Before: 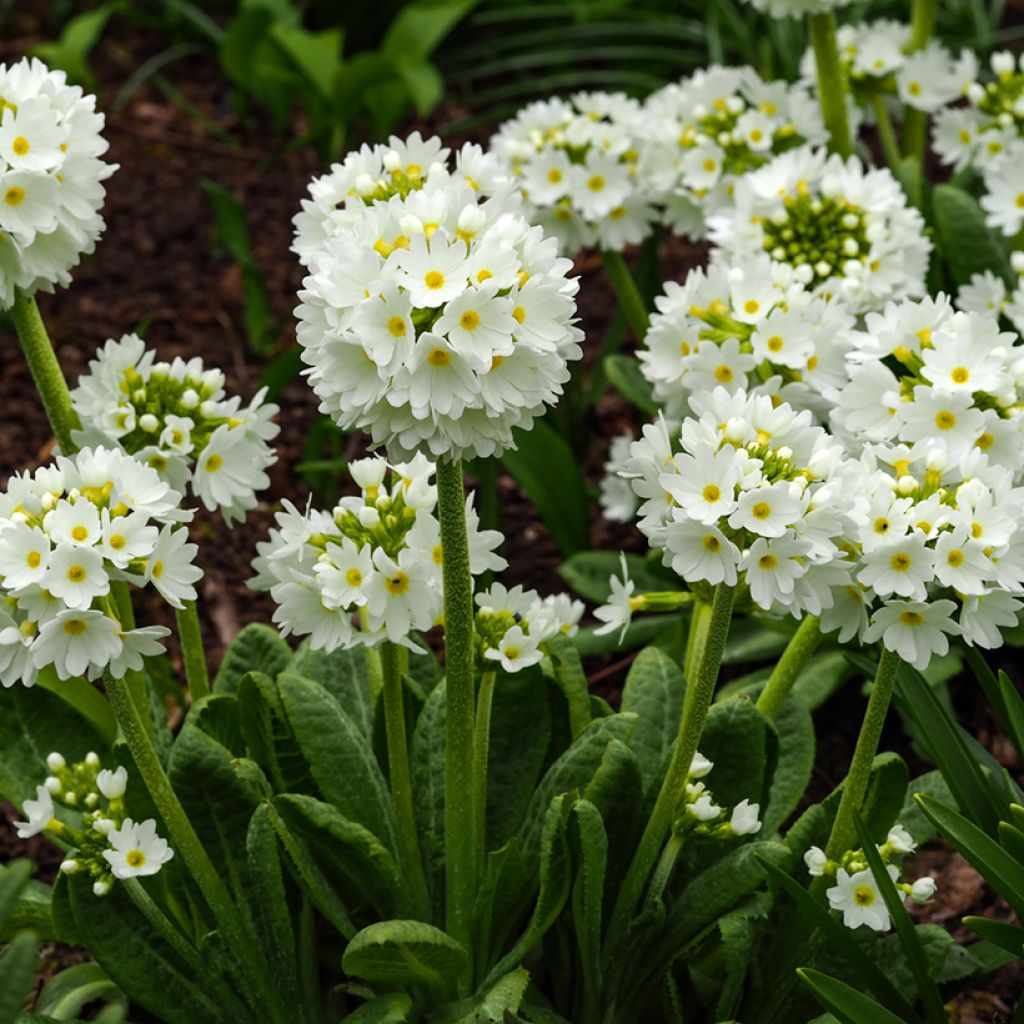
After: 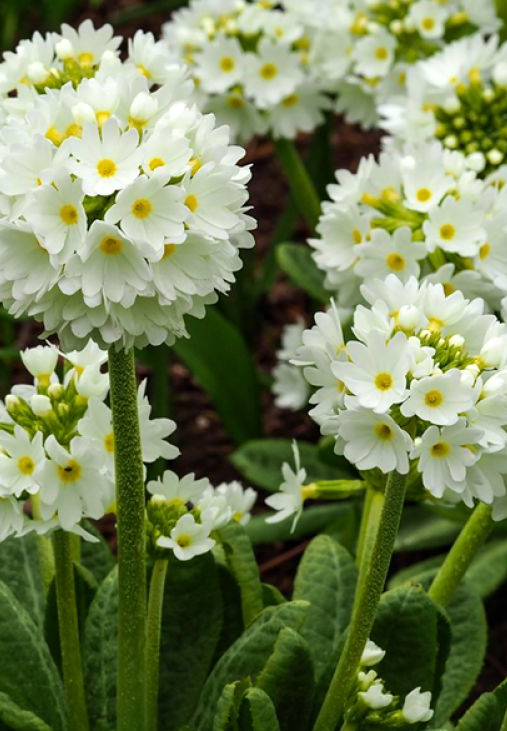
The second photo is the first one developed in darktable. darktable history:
crop: left 32.075%, top 10.976%, right 18.355%, bottom 17.596%
velvia: on, module defaults
